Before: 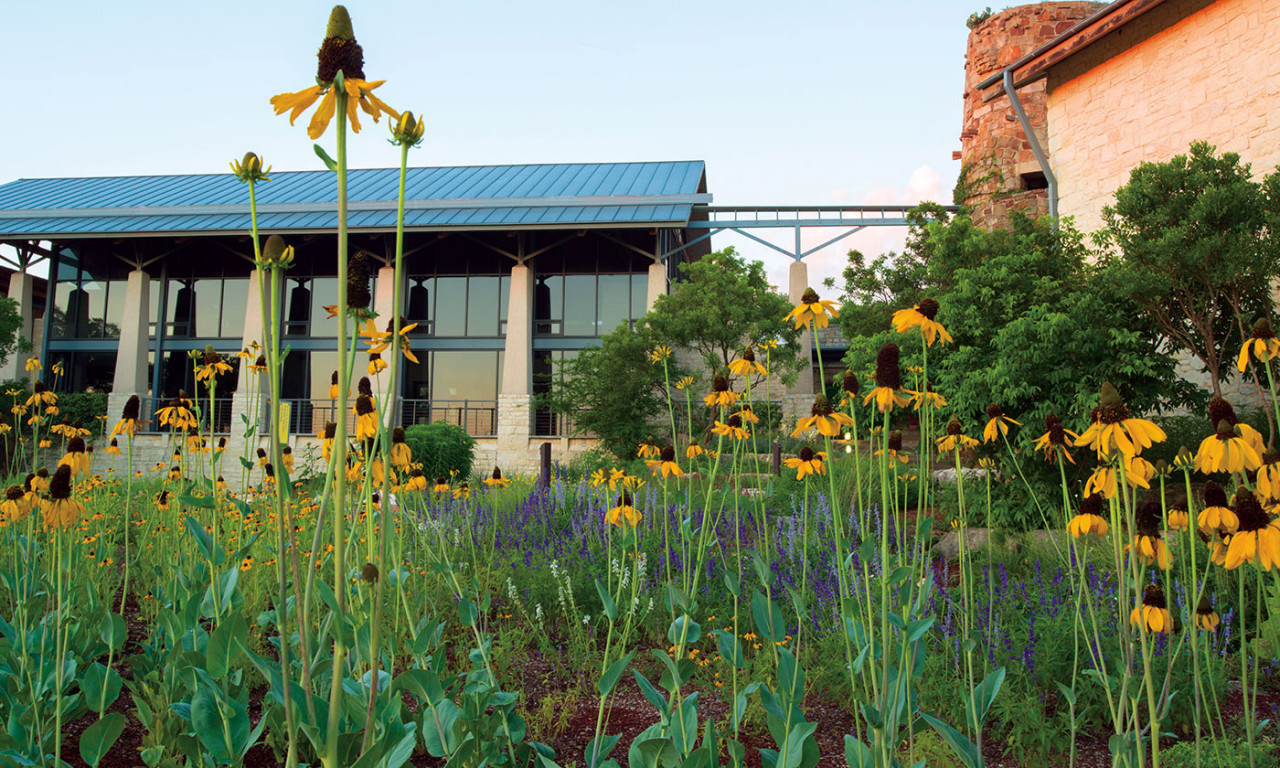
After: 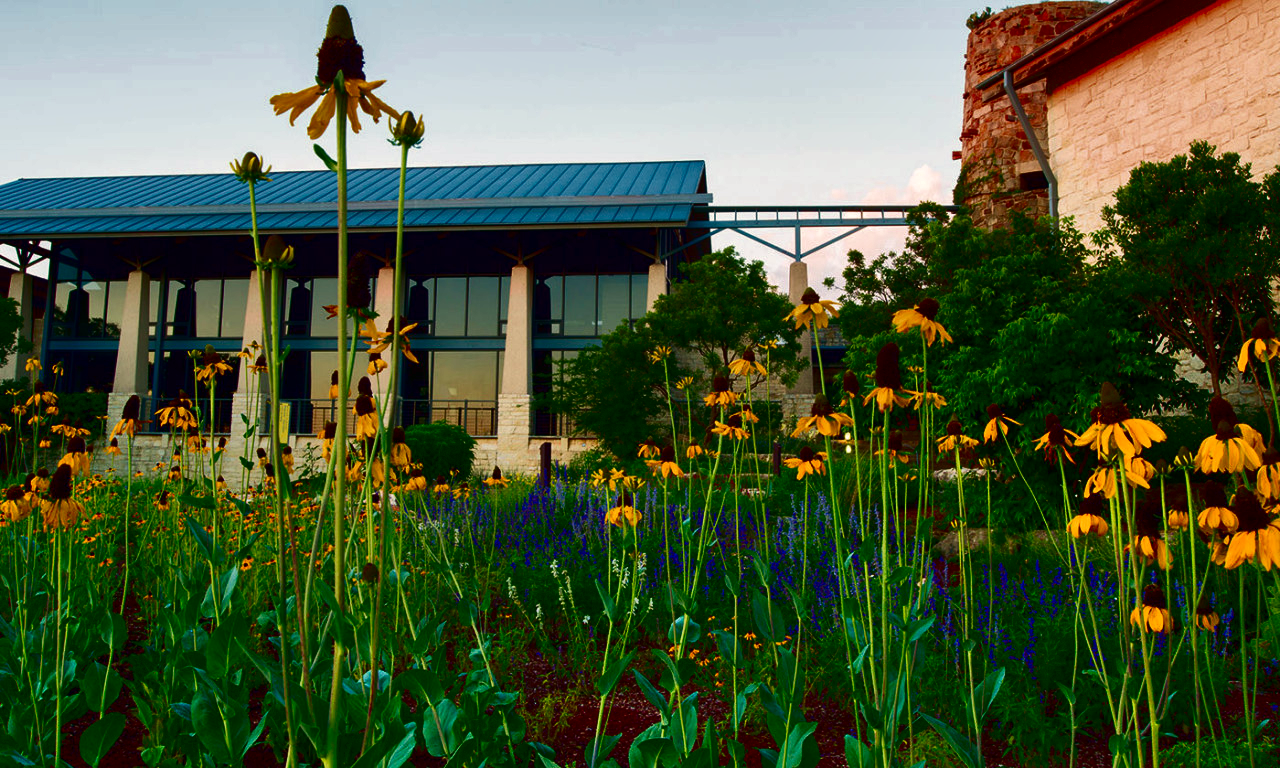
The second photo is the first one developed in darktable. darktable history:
color balance rgb: shadows lift › chroma 2%, shadows lift › hue 250°, power › hue 326.4°, highlights gain › chroma 2%, highlights gain › hue 64.8°, global offset › luminance 0.5%, global offset › hue 58.8°, perceptual saturation grading › highlights -25%, perceptual saturation grading › shadows 30%, global vibrance 15%
shadows and highlights: white point adjustment 0.05, highlights color adjustment 55.9%, soften with gaussian
velvia: on, module defaults
contrast brightness saturation: contrast 0.09, brightness -0.59, saturation 0.17
